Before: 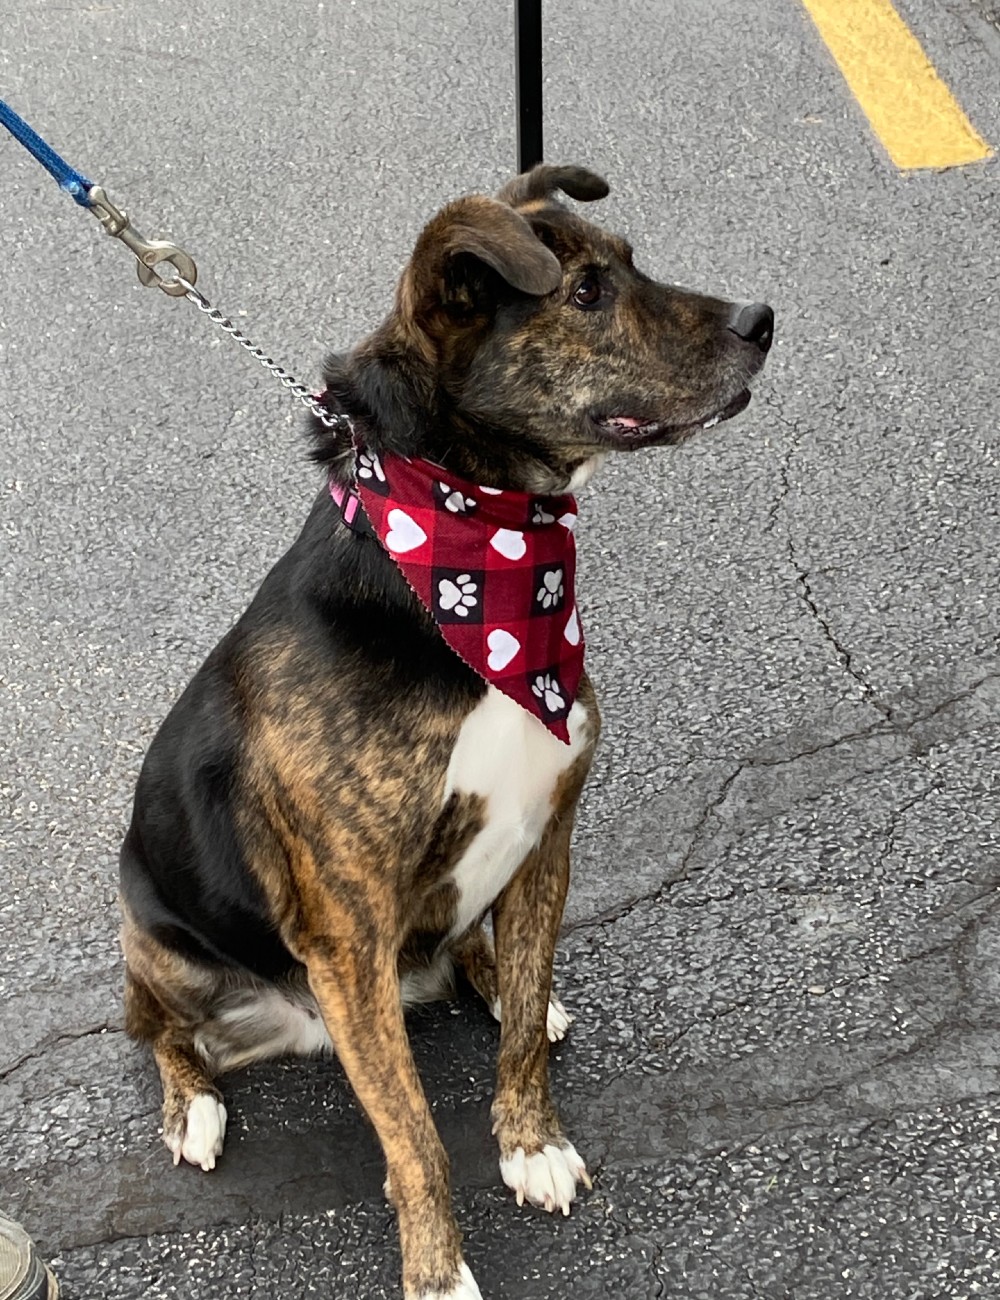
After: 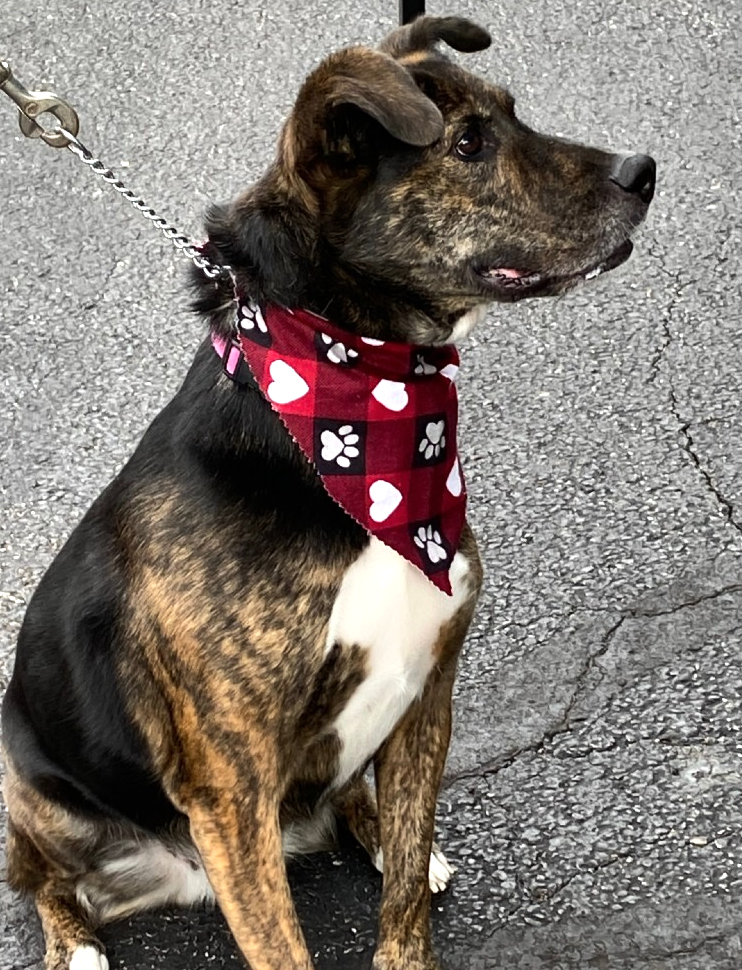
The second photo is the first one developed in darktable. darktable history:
crop and rotate: left 11.851%, top 11.475%, right 13.901%, bottom 13.887%
tone equalizer: -8 EV -0.406 EV, -7 EV -0.361 EV, -6 EV -0.3 EV, -5 EV -0.23 EV, -3 EV 0.205 EV, -2 EV 0.314 EV, -1 EV 0.397 EV, +0 EV 0.435 EV, edges refinement/feathering 500, mask exposure compensation -1.57 EV, preserve details no
shadows and highlights: shadows 11.85, white point adjustment 1.1, soften with gaussian
